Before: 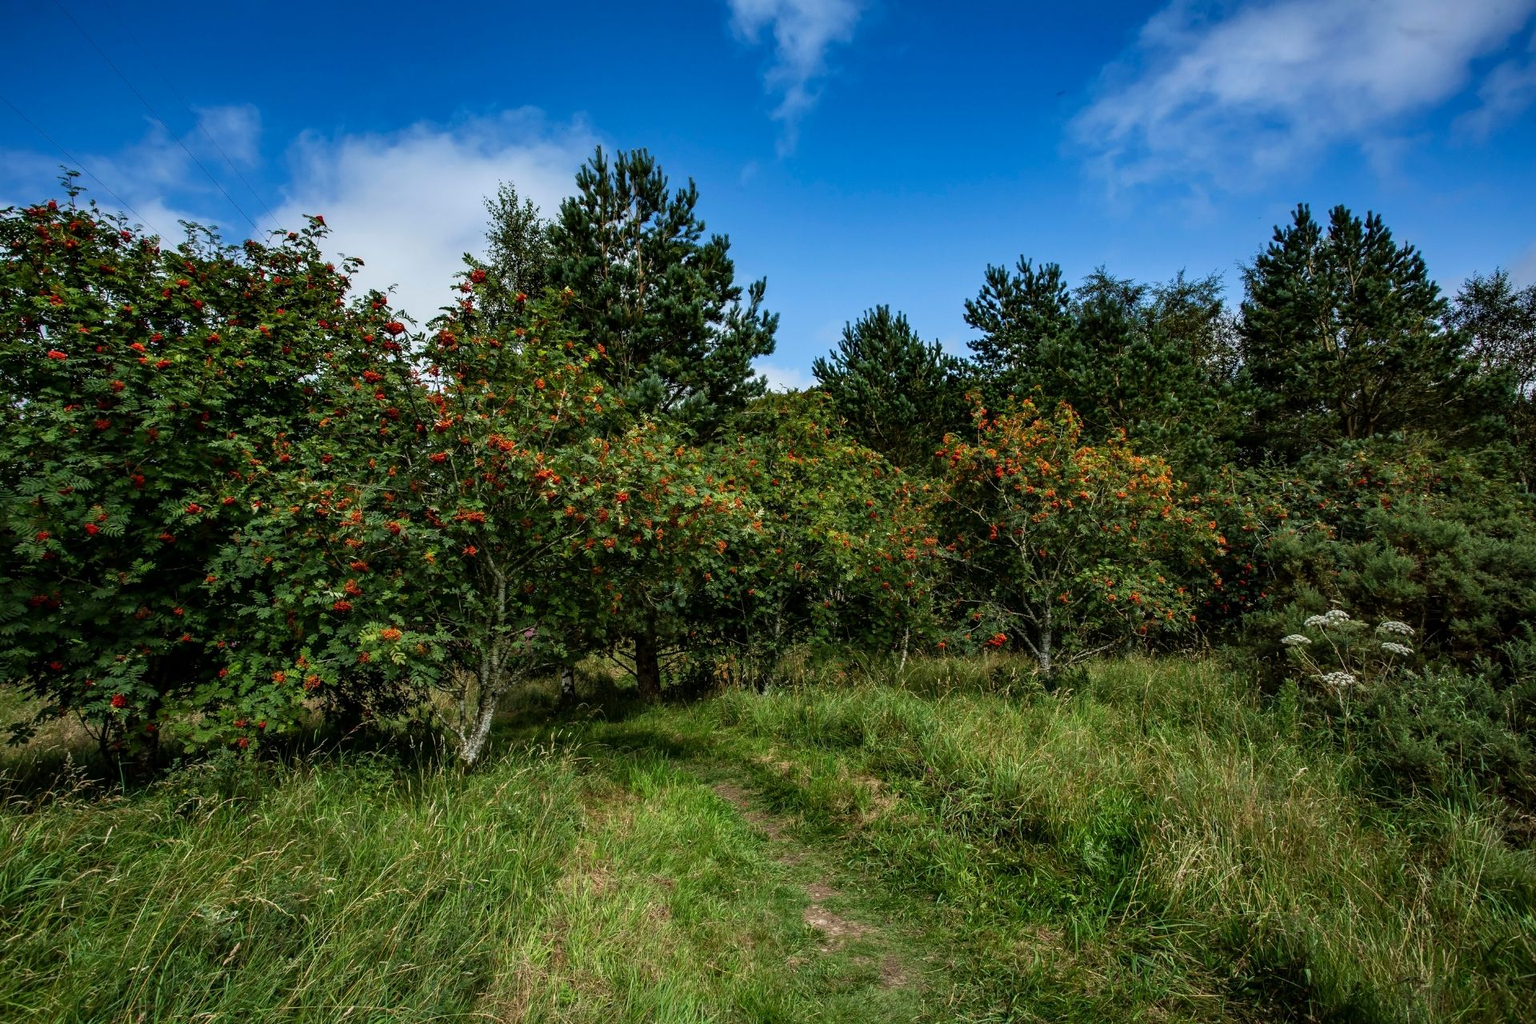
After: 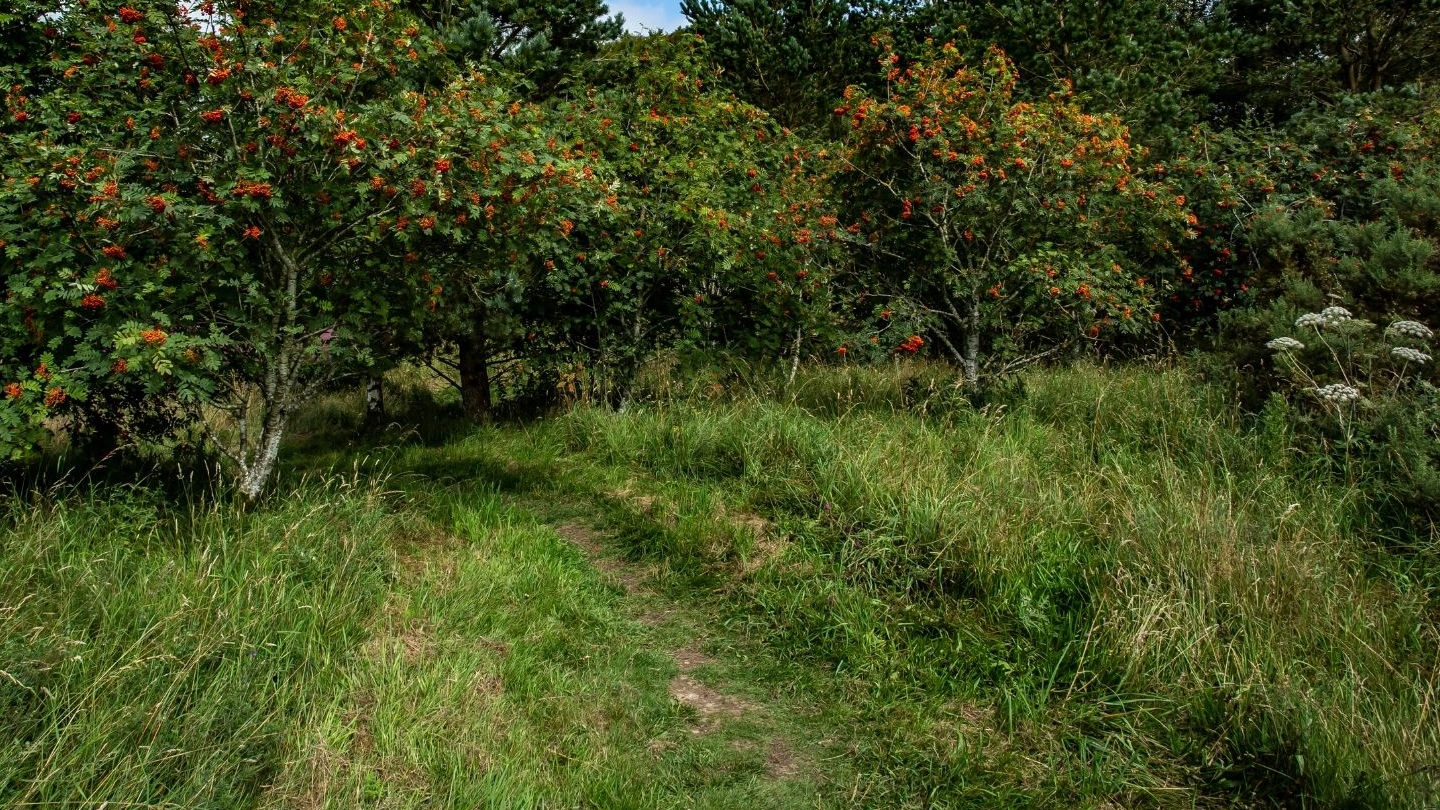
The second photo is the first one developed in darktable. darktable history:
crop and rotate: left 17.482%, top 35.674%, right 7.473%, bottom 0.982%
